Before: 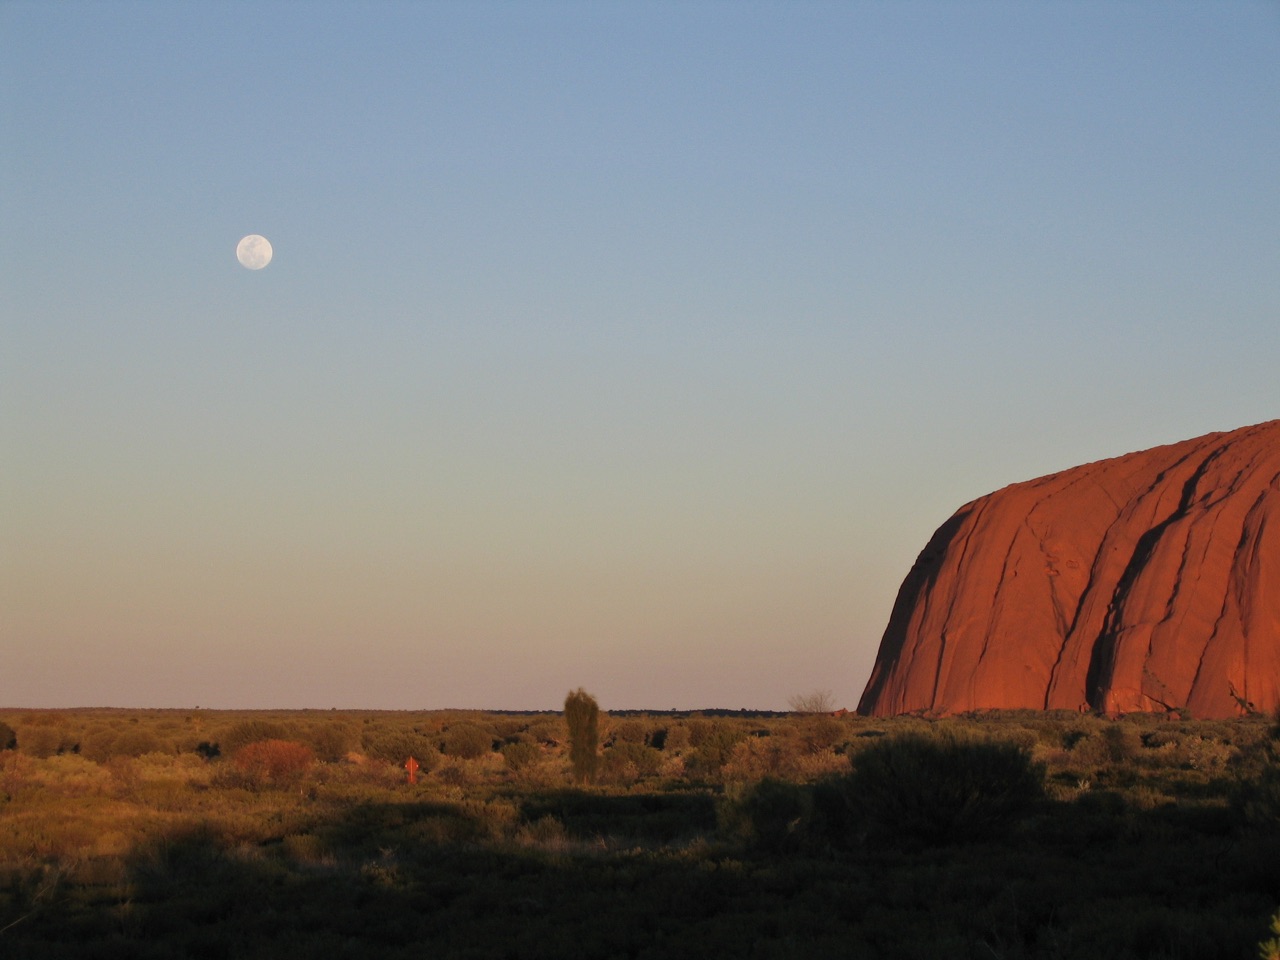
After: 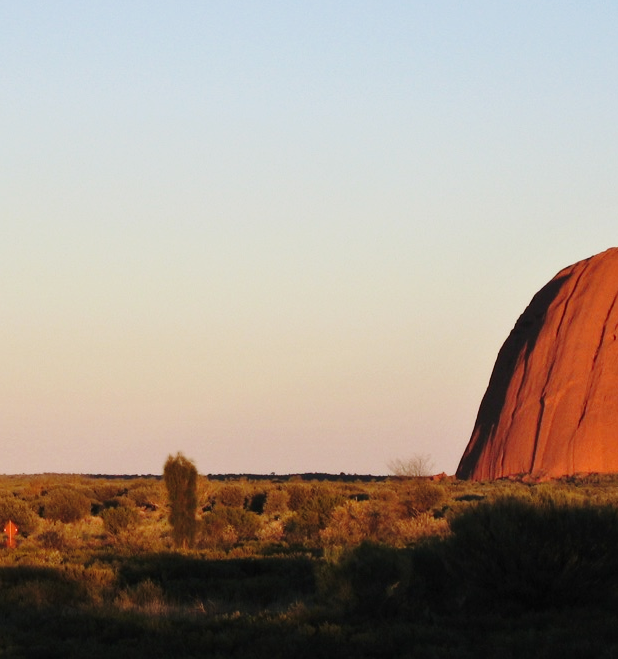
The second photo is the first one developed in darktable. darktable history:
crop: left 31.379%, top 24.658%, right 20.326%, bottom 6.628%
color zones: curves: ch1 [(0, 0.469) (0.01, 0.469) (0.12, 0.446) (0.248, 0.469) (0.5, 0.5) (0.748, 0.5) (0.99, 0.469) (1, 0.469)]
contrast brightness saturation: contrast 0.04, saturation 0.07
base curve: curves: ch0 [(0, 0) (0.028, 0.03) (0.121, 0.232) (0.46, 0.748) (0.859, 0.968) (1, 1)], preserve colors none
